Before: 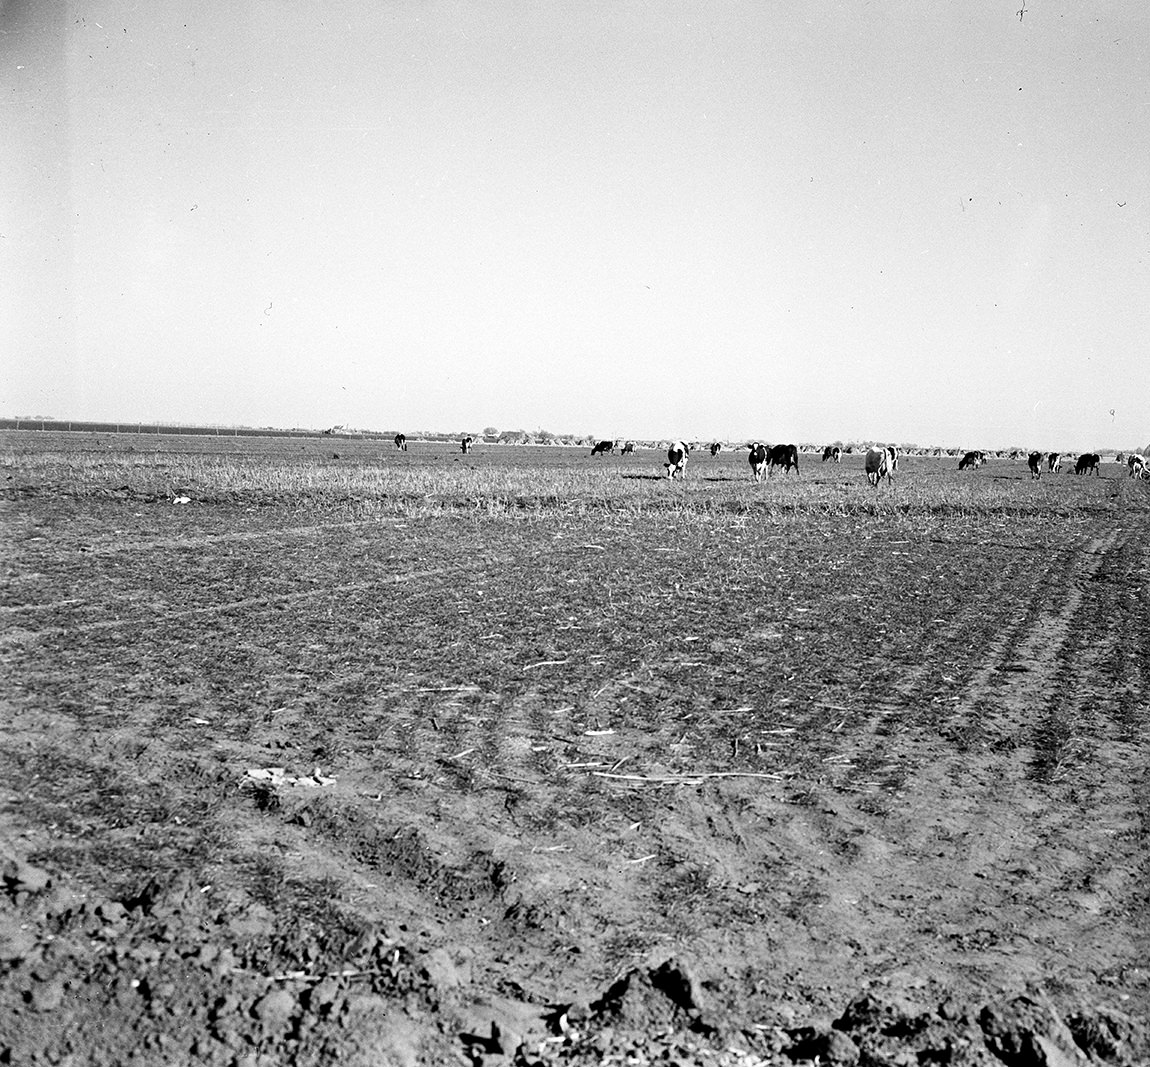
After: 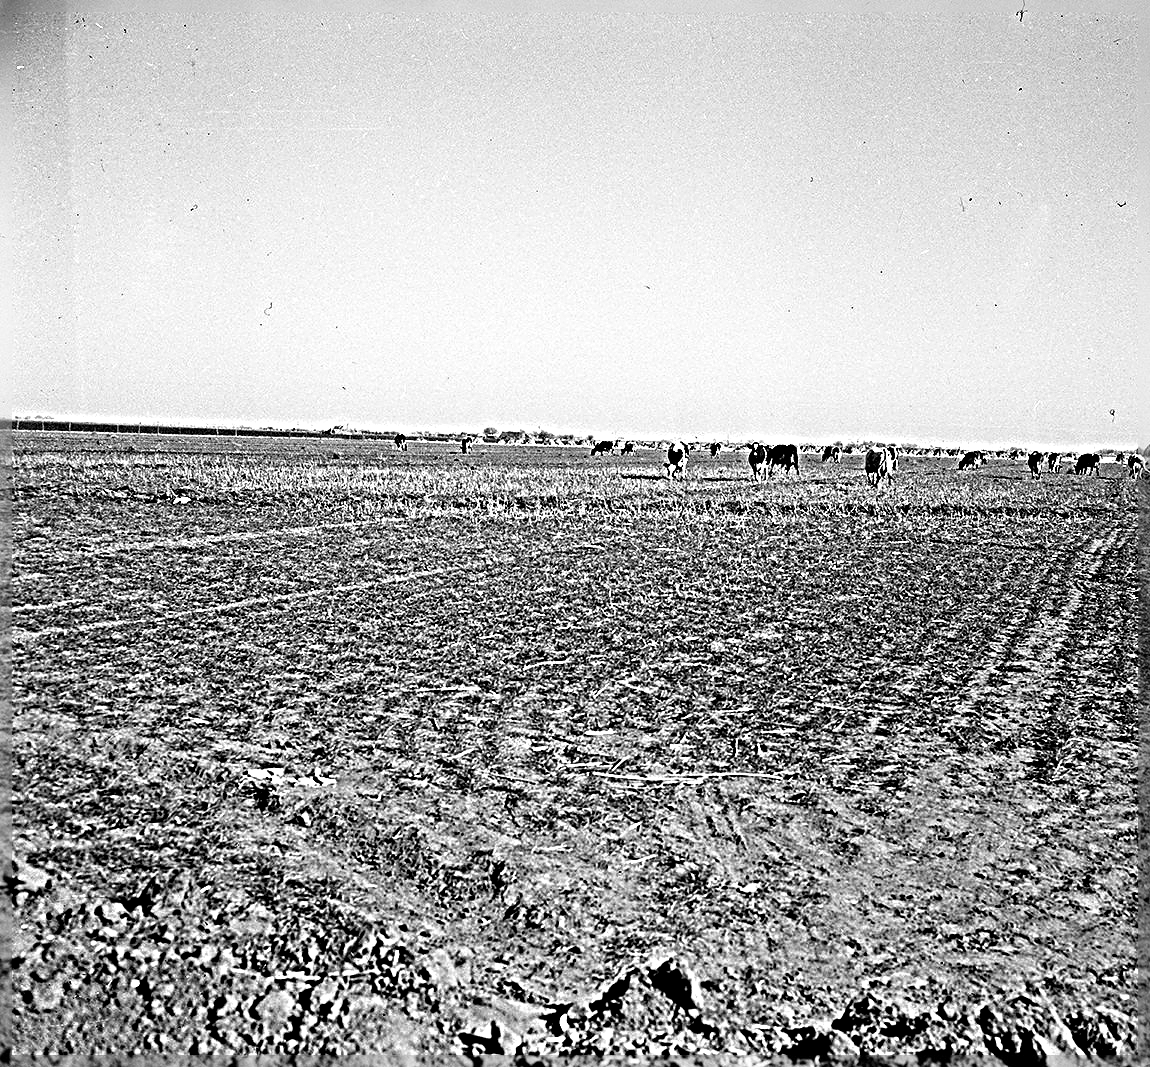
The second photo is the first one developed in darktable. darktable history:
sharpen: radius 6.248, amount 1.795, threshold 0.231
